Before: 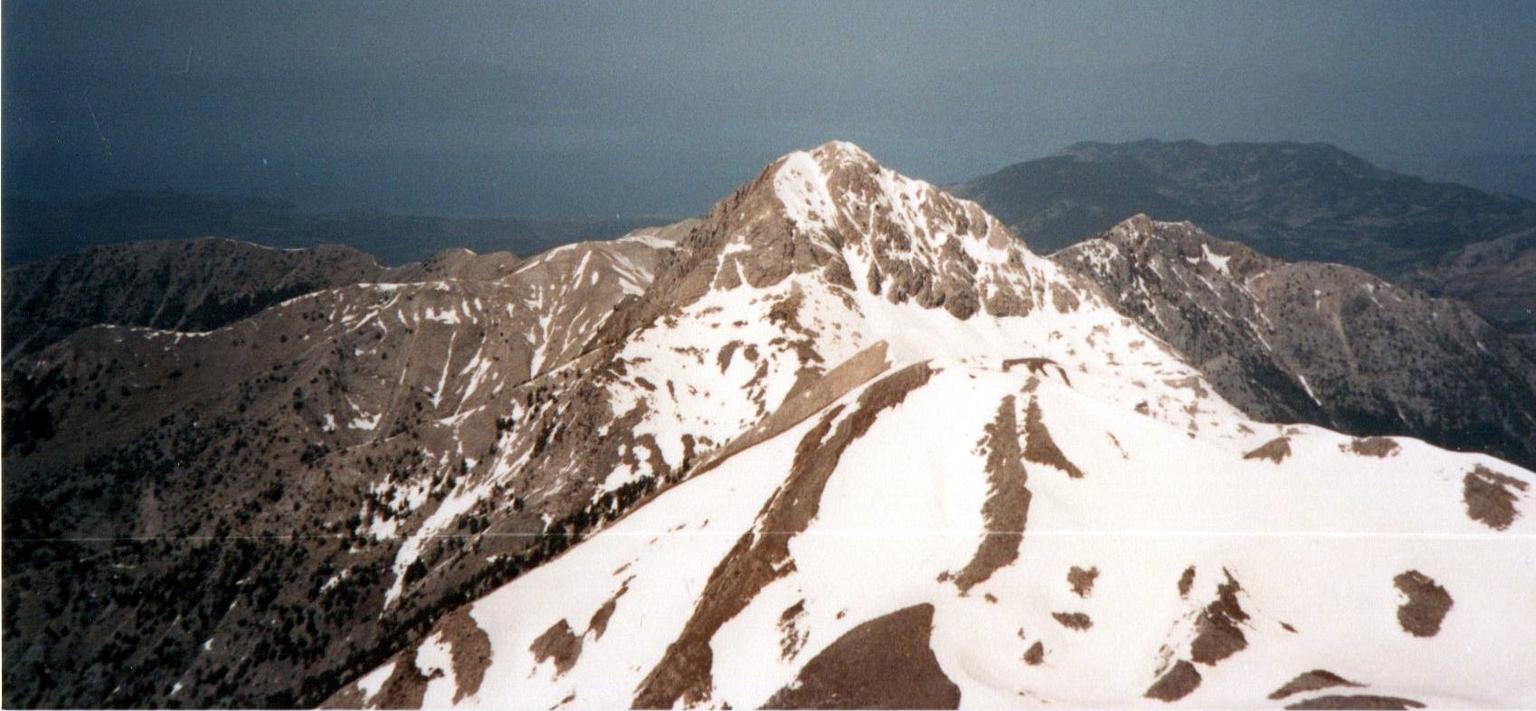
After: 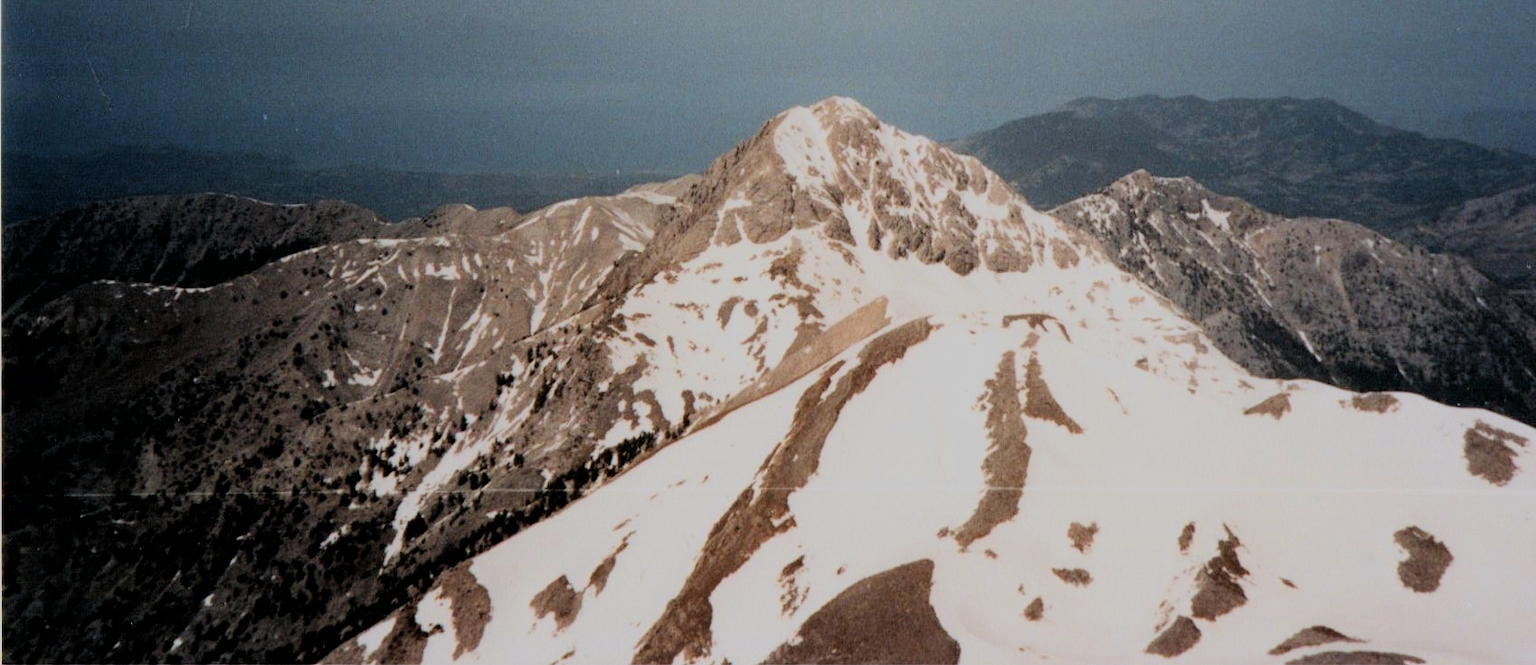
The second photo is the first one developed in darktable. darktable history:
crop and rotate: top 6.25%
filmic rgb: black relative exposure -6.15 EV, white relative exposure 6.96 EV, hardness 2.23, color science v6 (2022)
